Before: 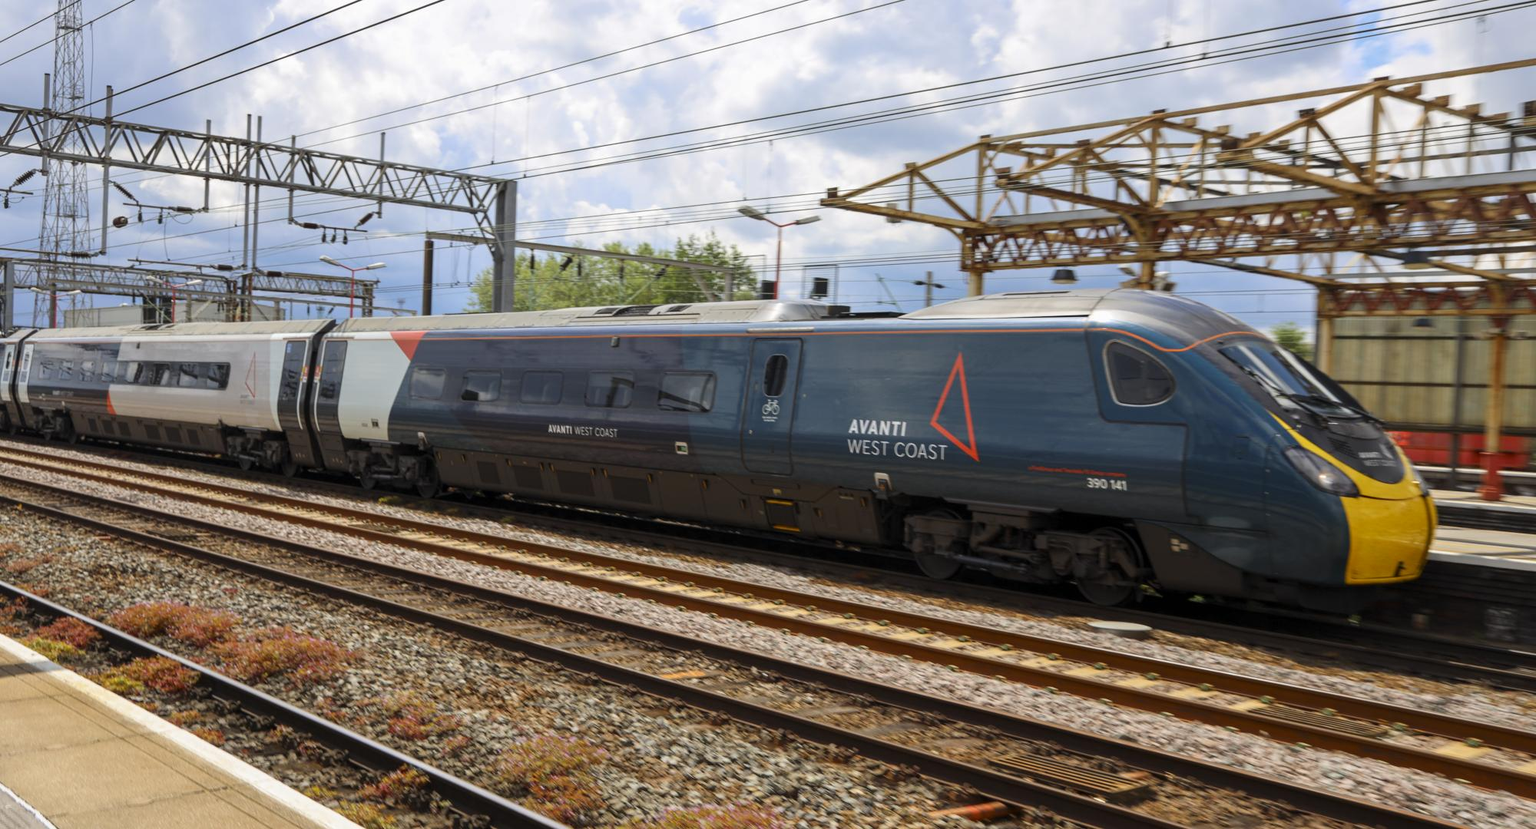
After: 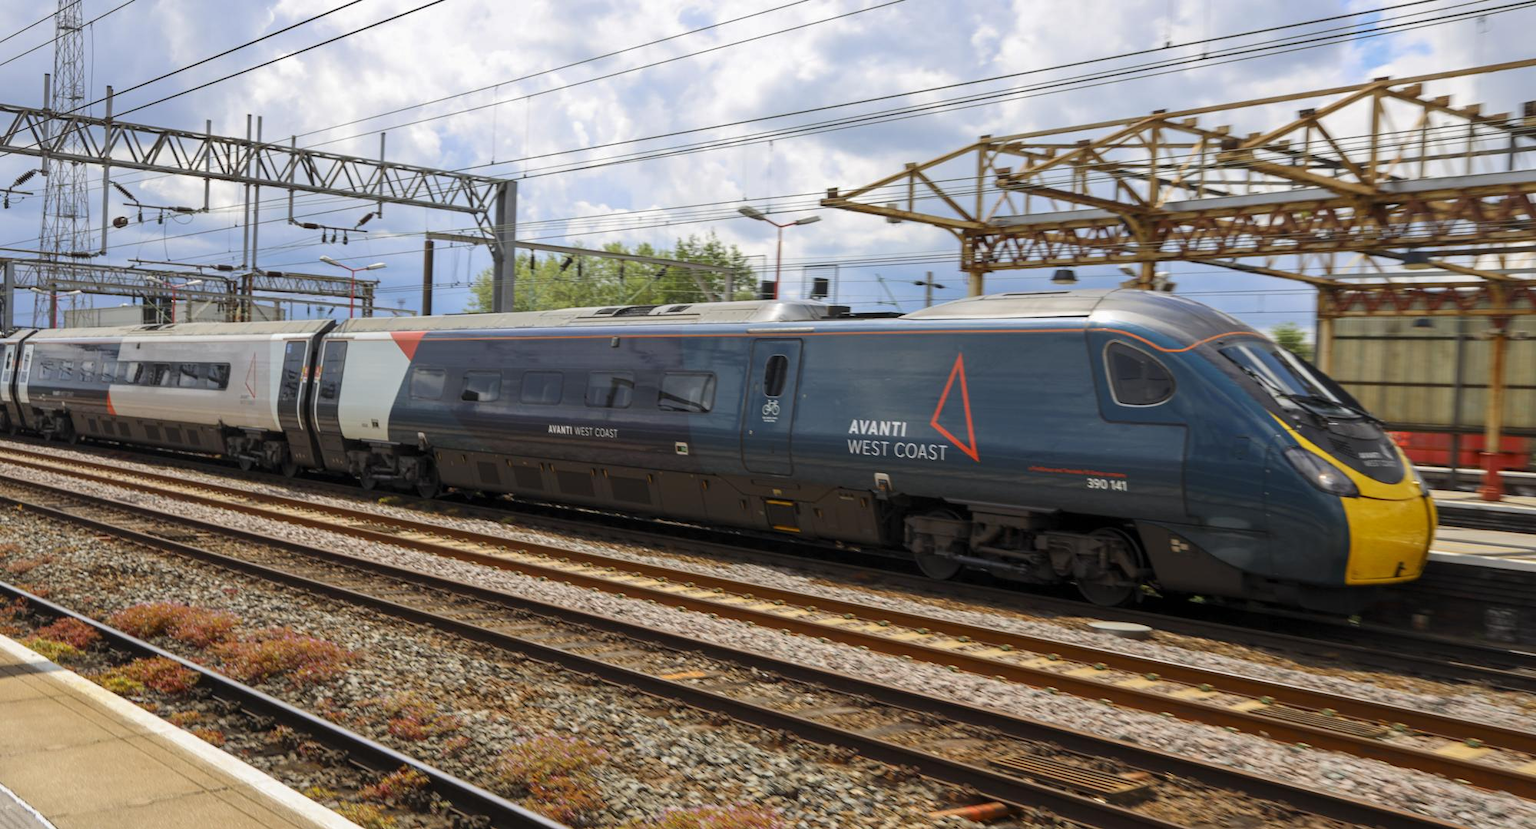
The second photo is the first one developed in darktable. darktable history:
shadows and highlights: shadows 25.27, highlights -25.2
